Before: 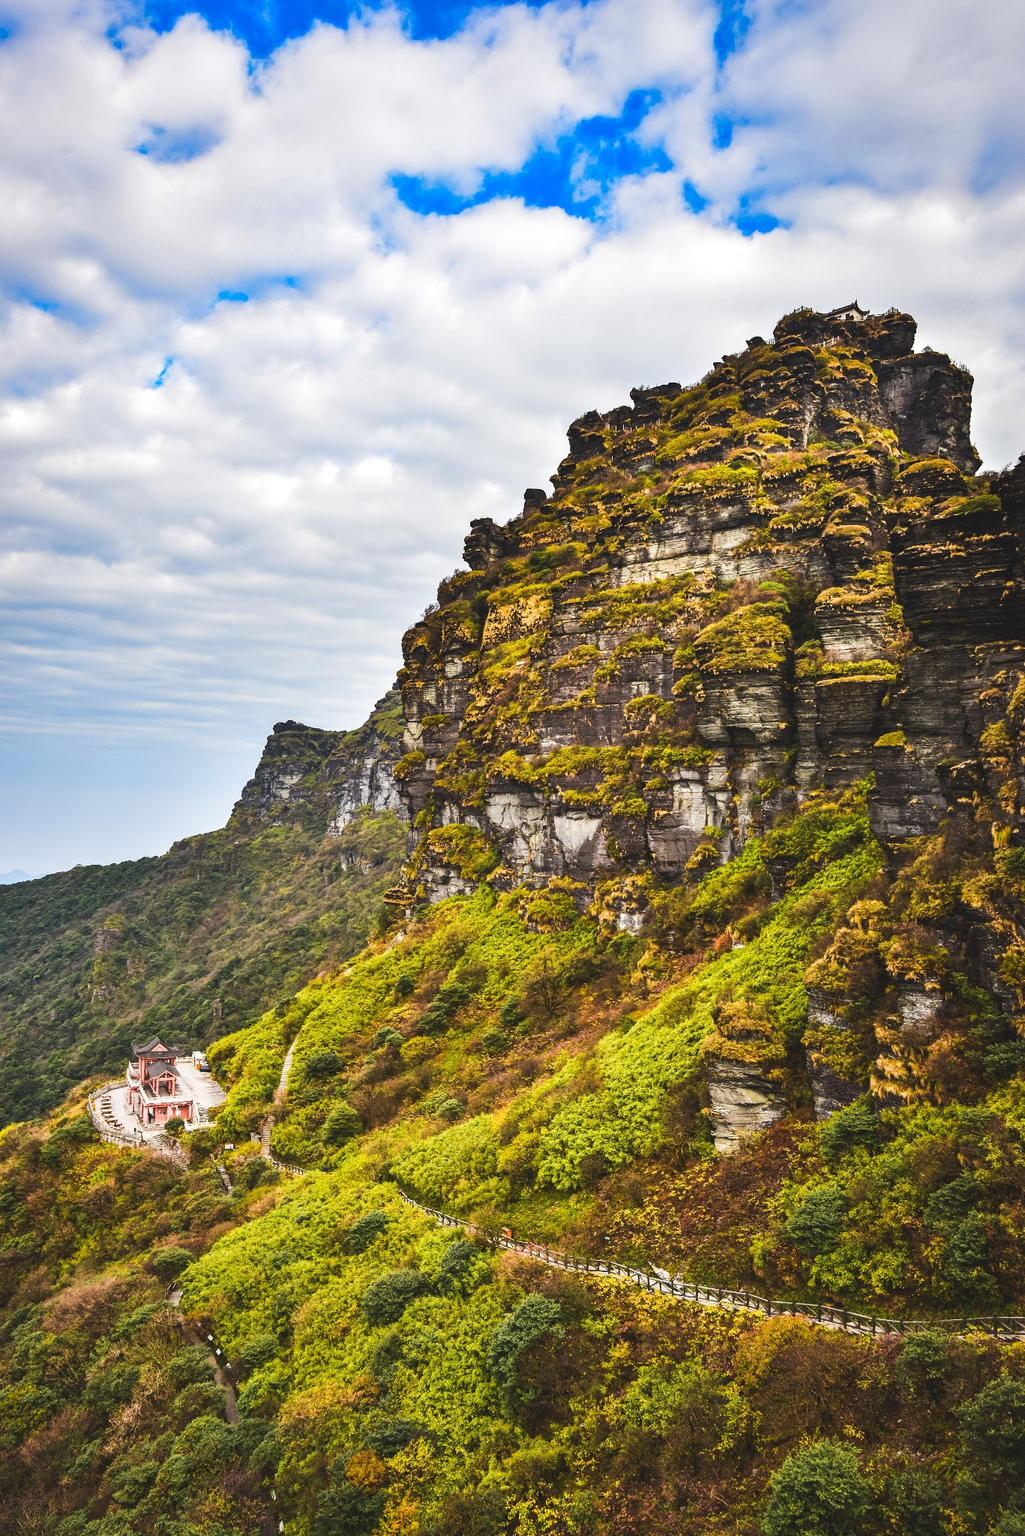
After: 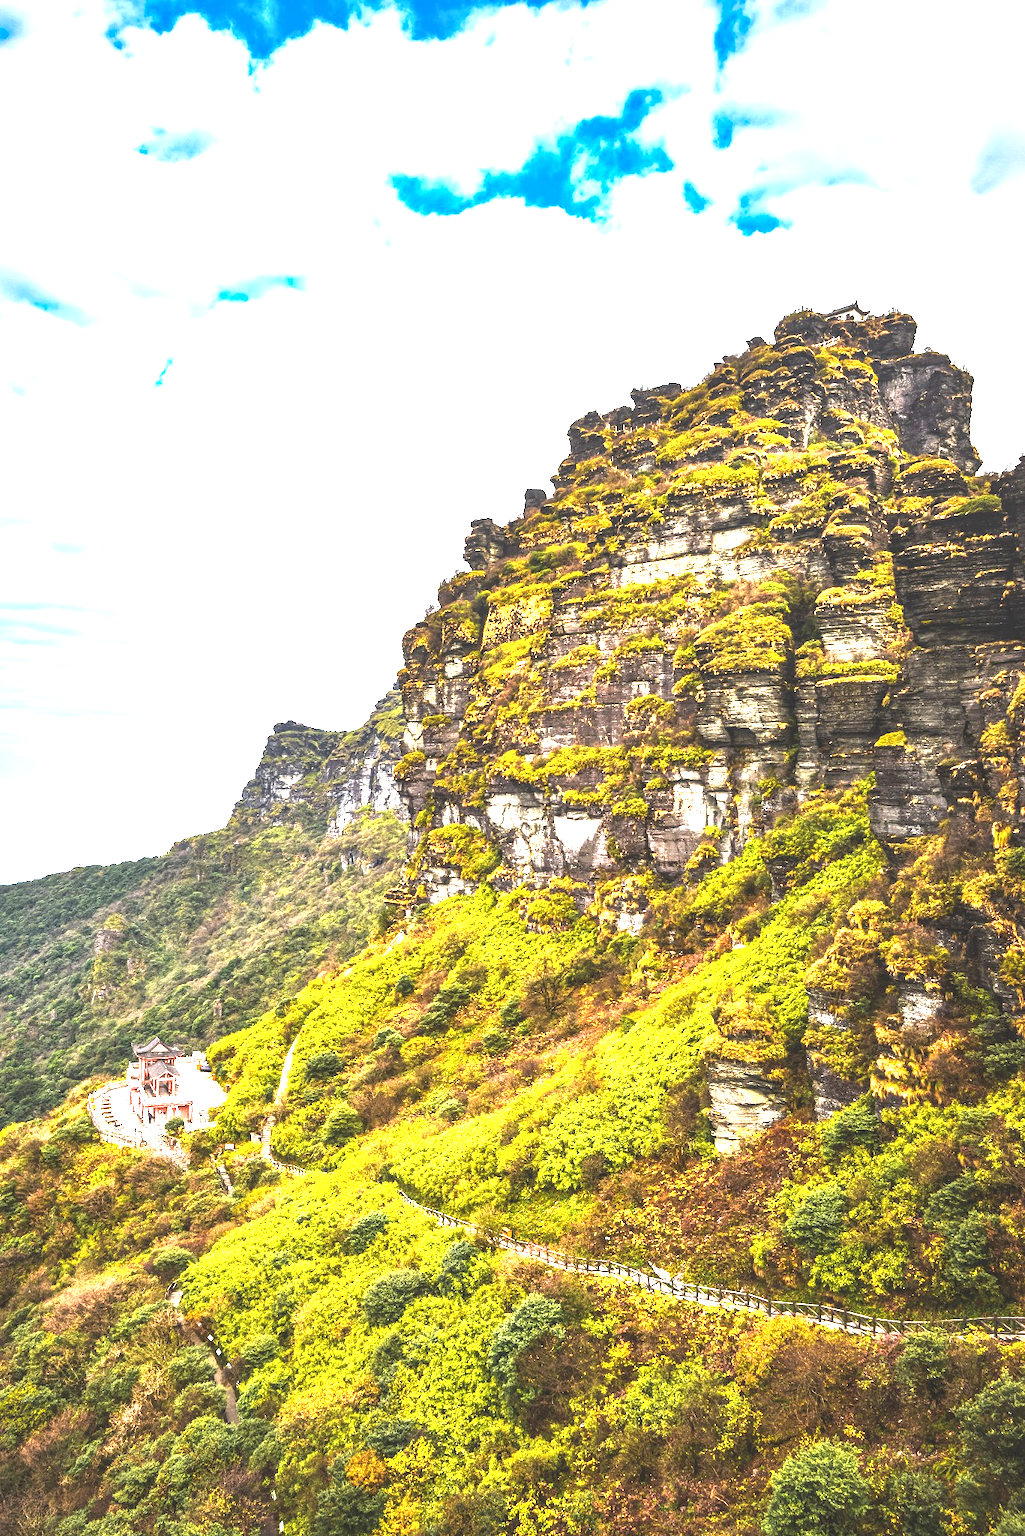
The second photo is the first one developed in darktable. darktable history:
exposure: black level correction 0, exposure 1.445 EV, compensate highlight preservation false
local contrast: on, module defaults
